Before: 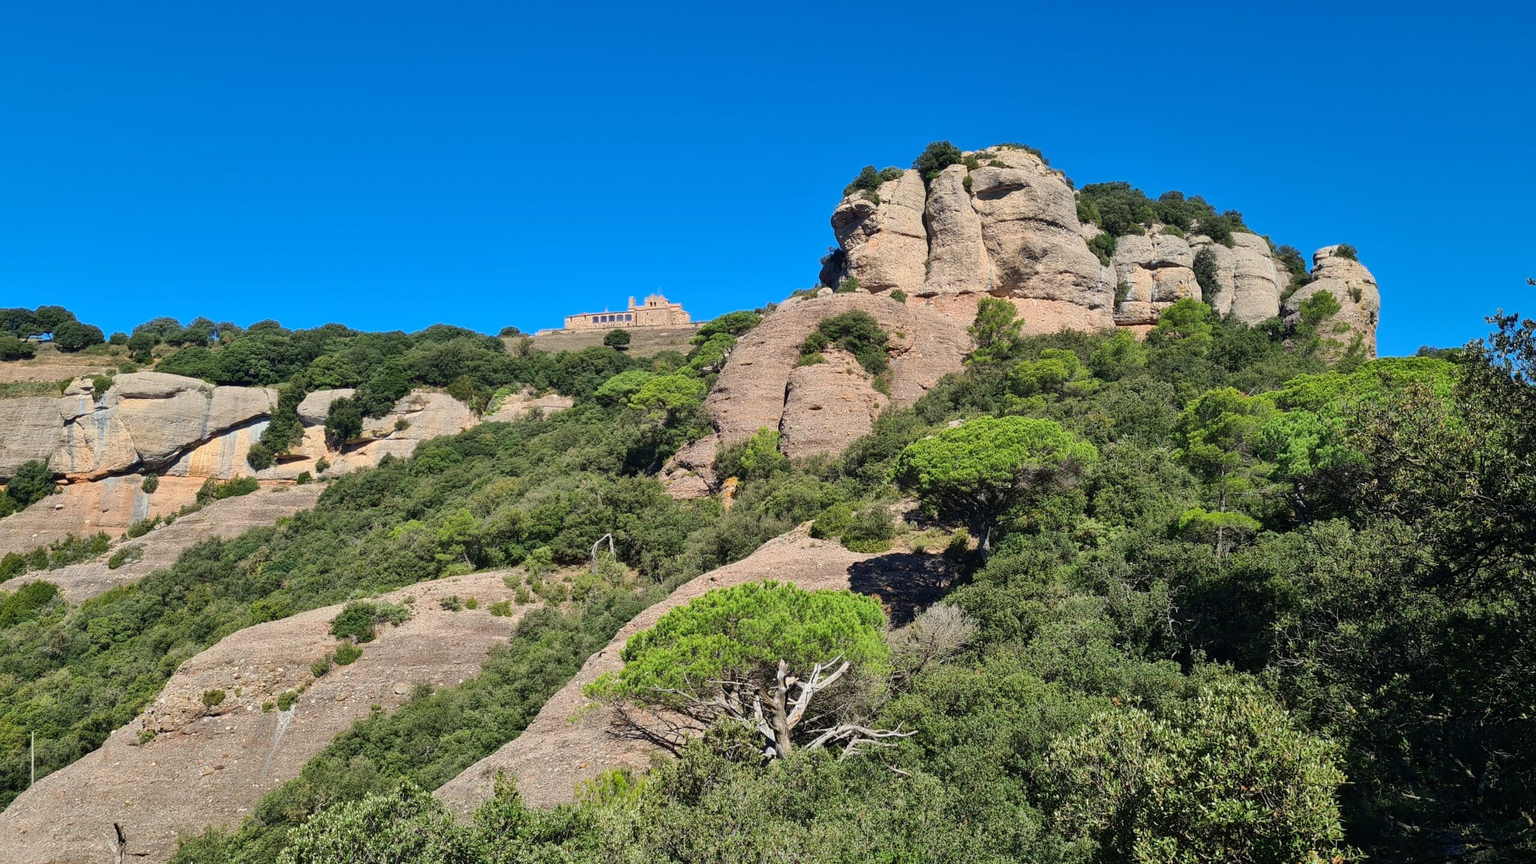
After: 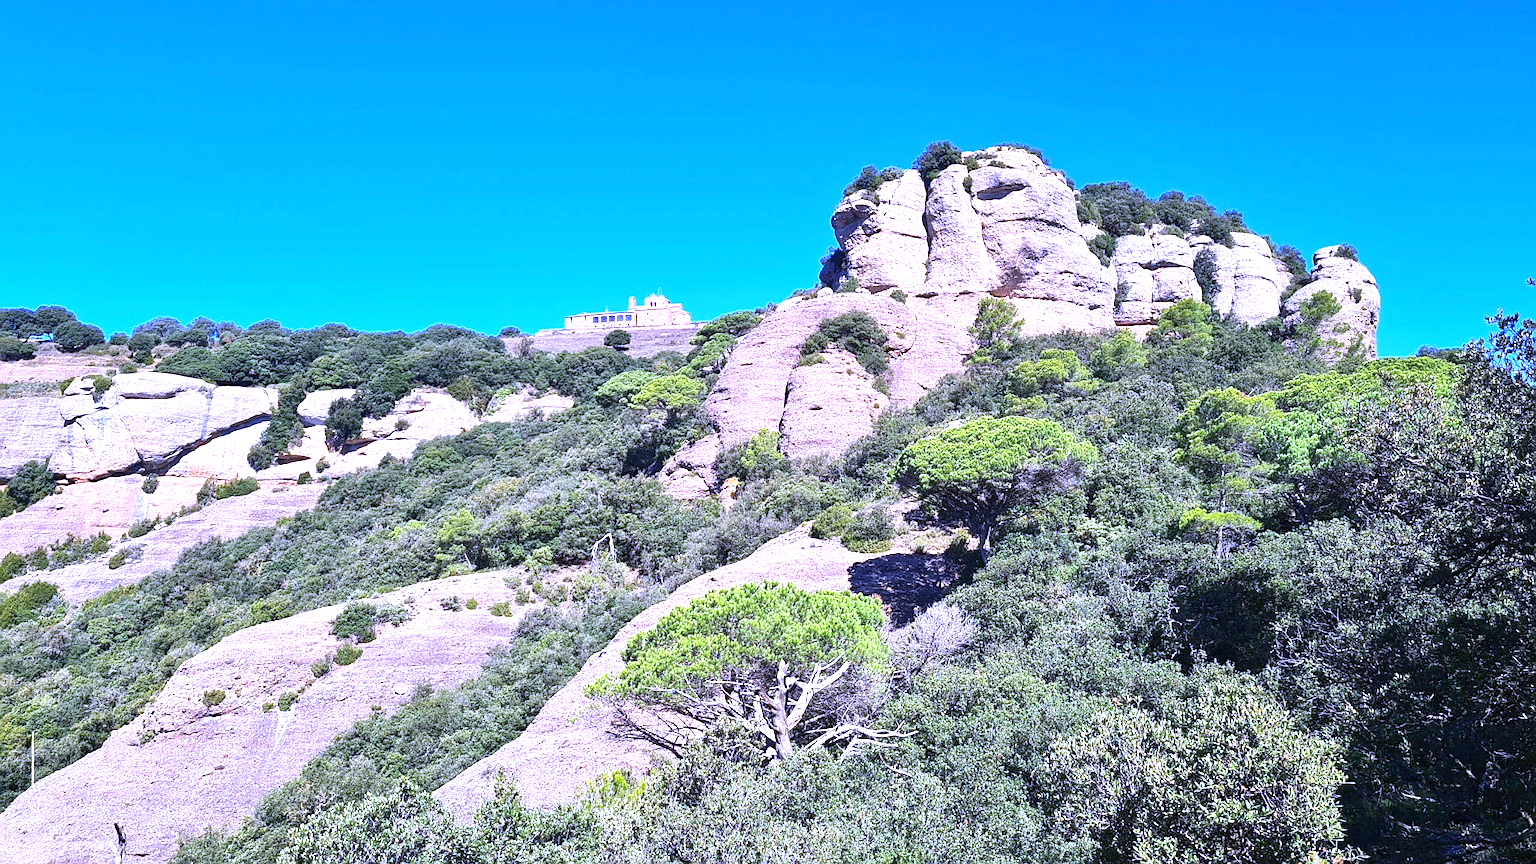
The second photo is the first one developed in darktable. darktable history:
white balance: red 0.98, blue 1.61
sharpen: amount 0.478
exposure: black level correction 0, exposure 1.1 EV, compensate highlight preservation false
